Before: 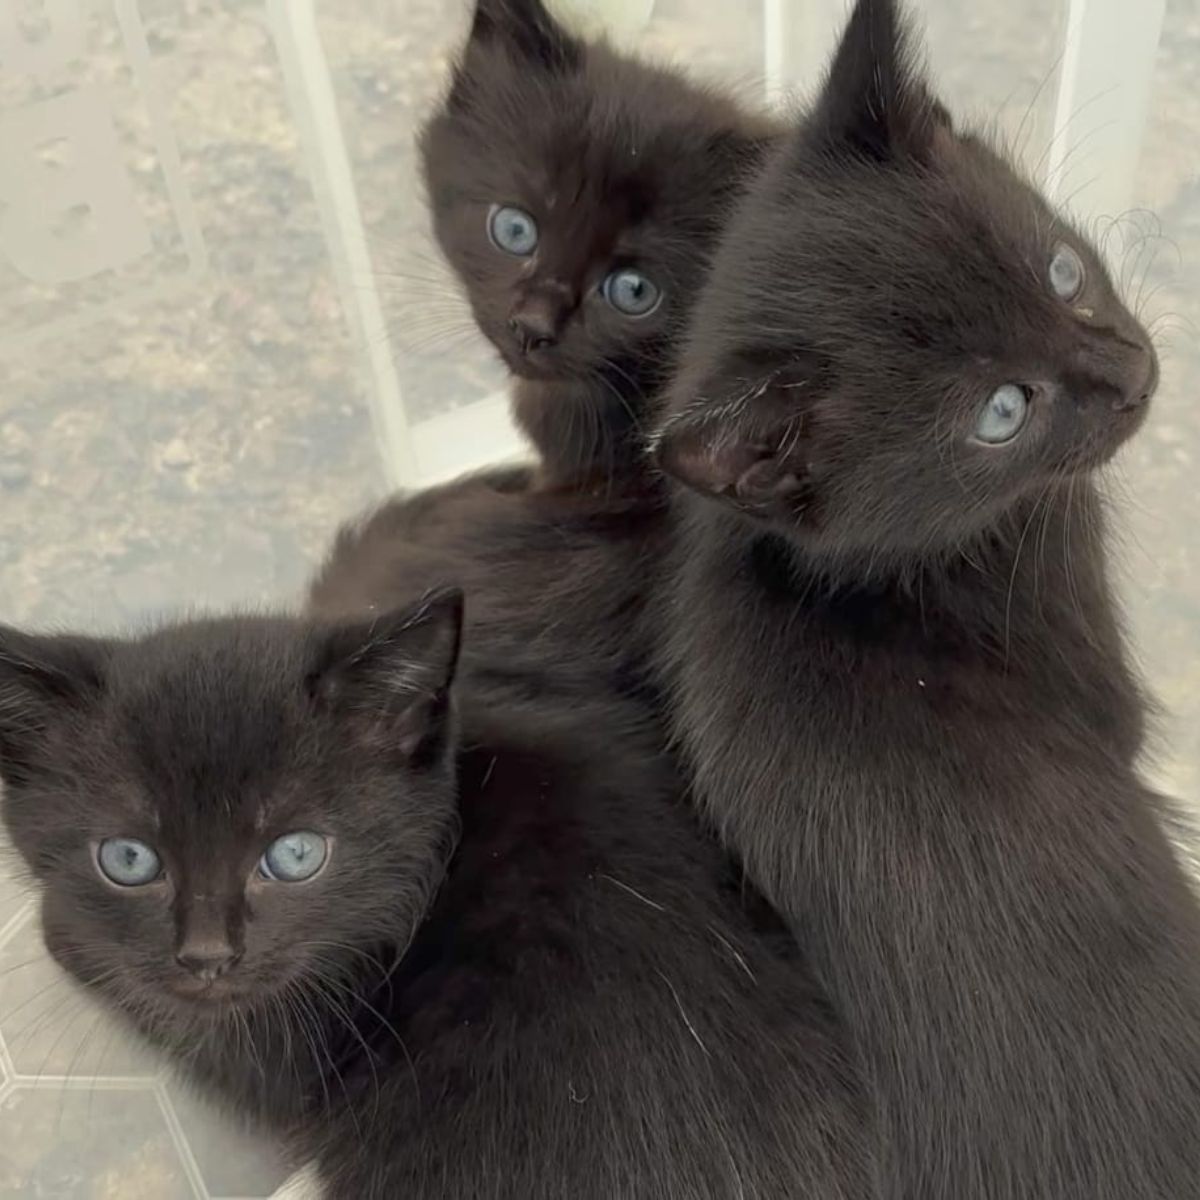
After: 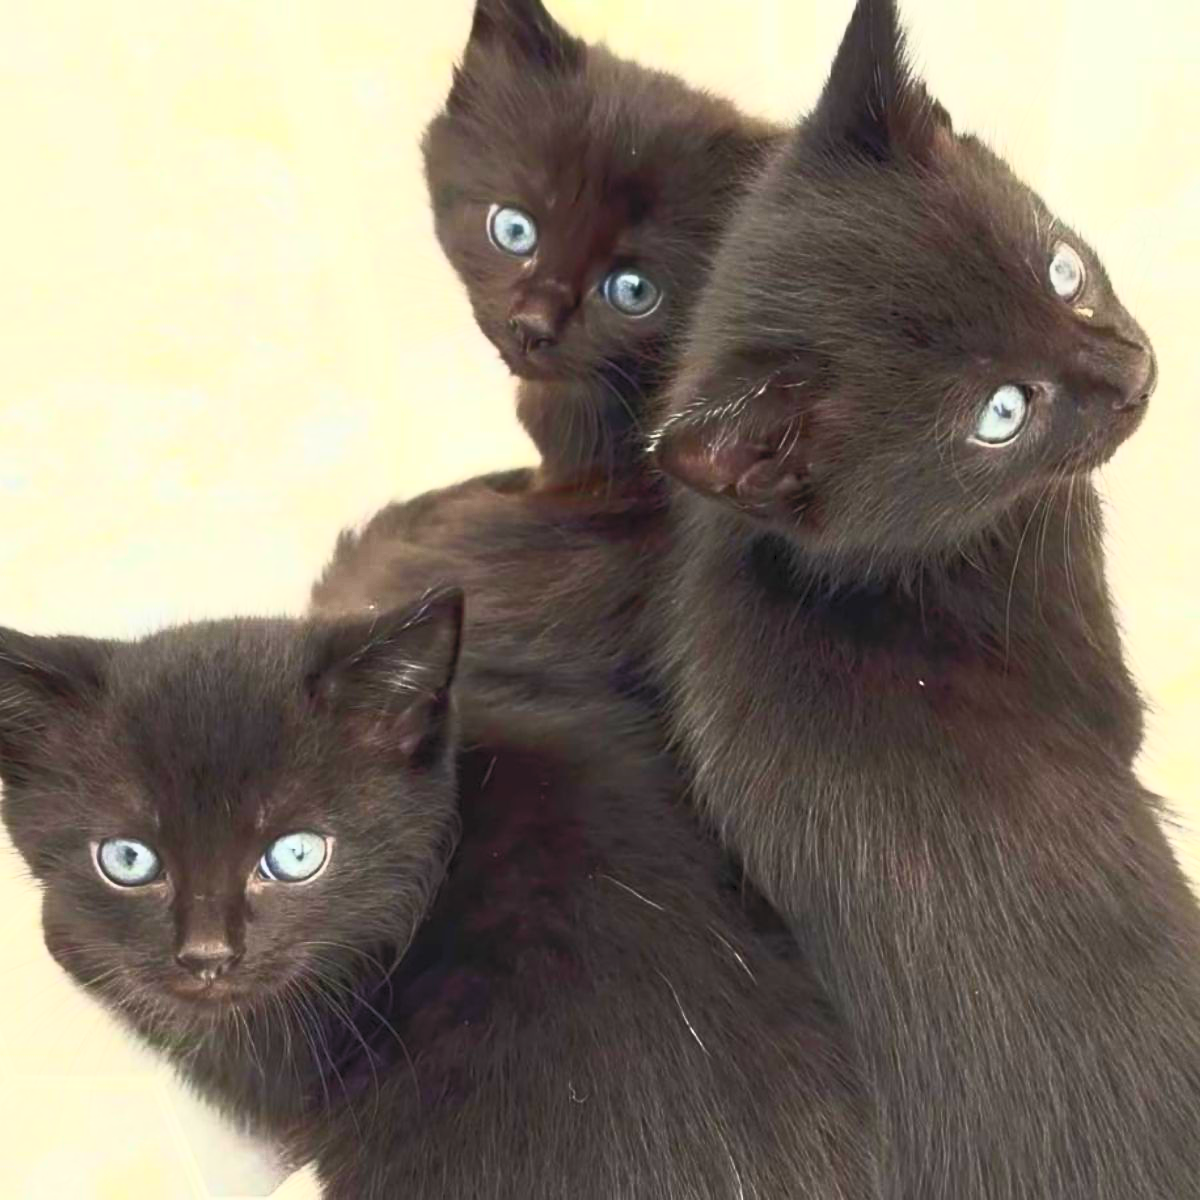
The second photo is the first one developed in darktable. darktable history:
contrast brightness saturation: contrast 0.984, brightness 0.99, saturation 0.986
